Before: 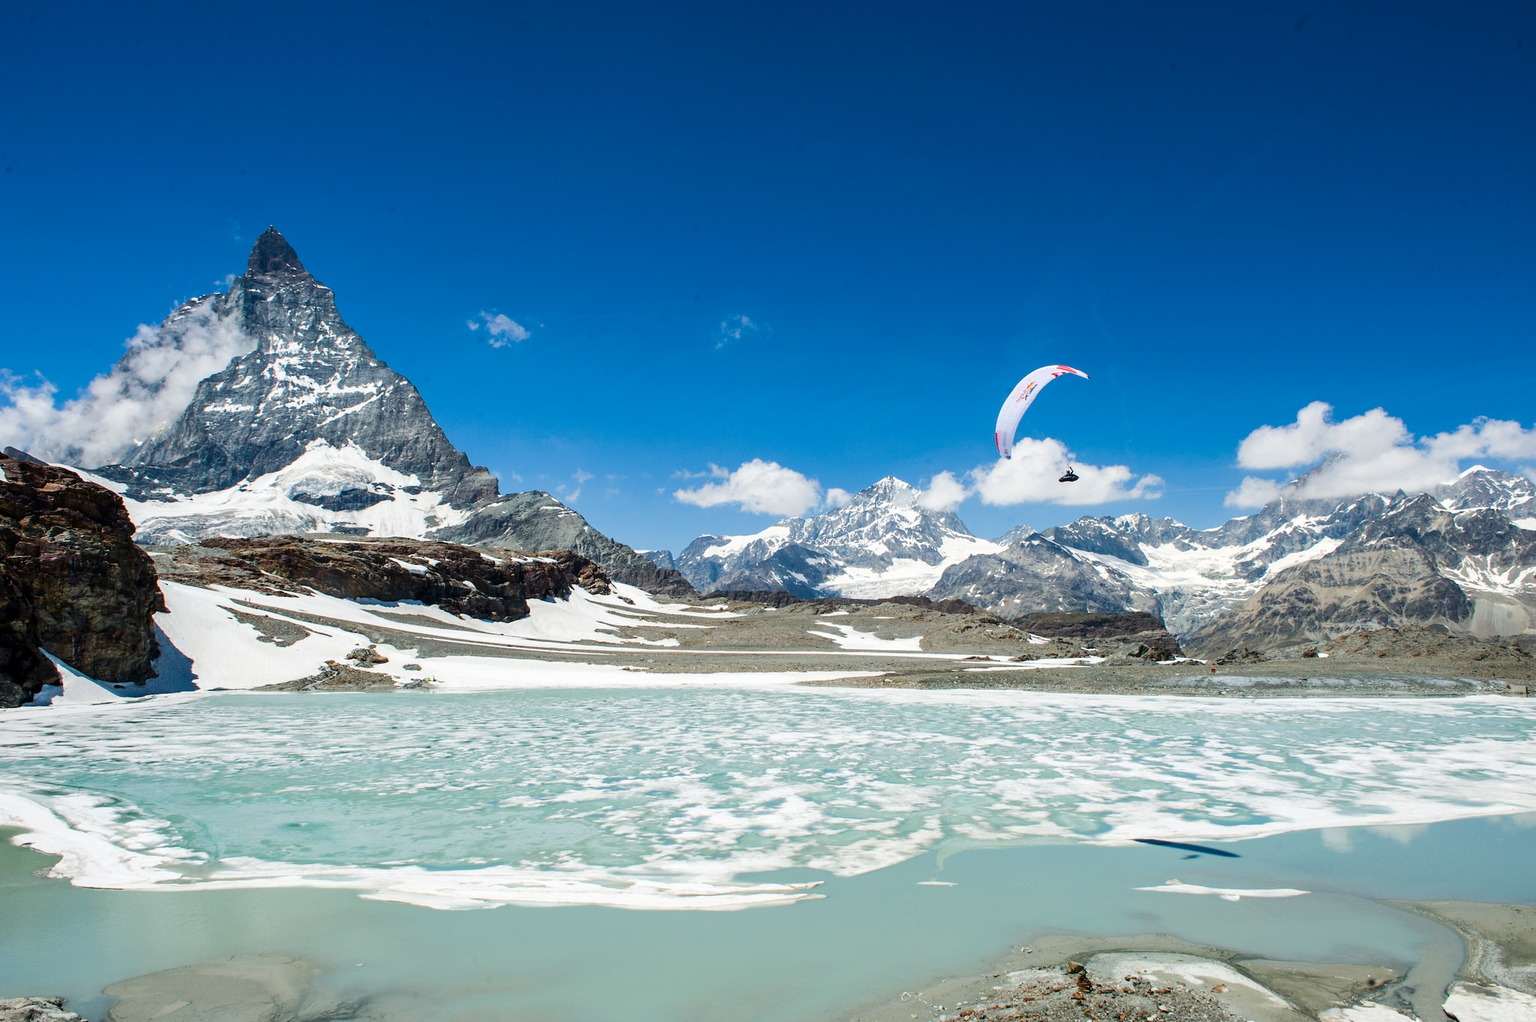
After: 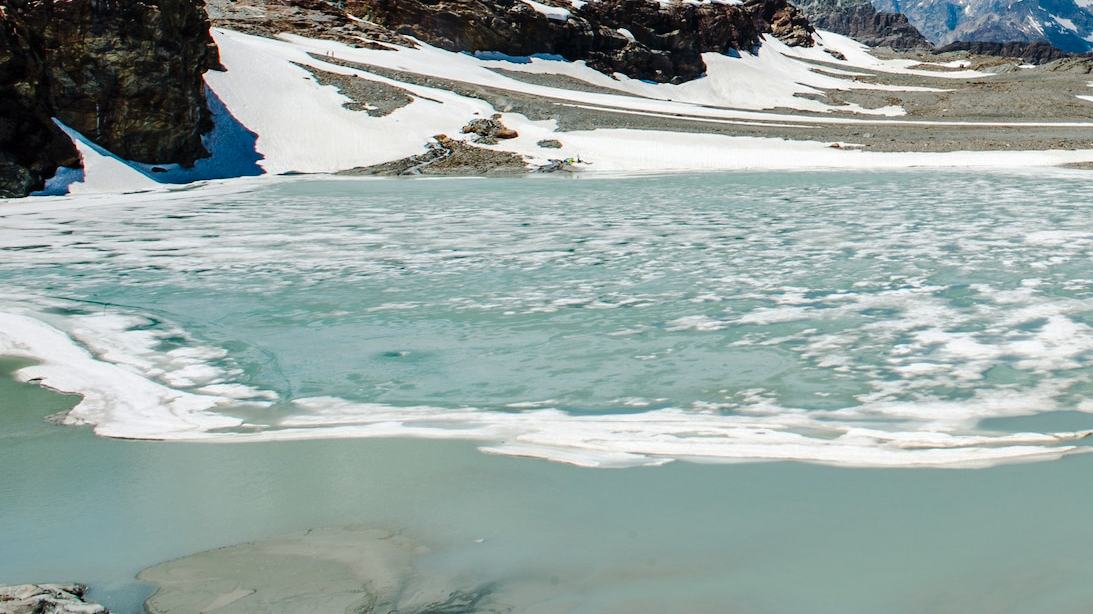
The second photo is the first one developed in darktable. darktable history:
crop and rotate: top 54.778%, right 46.61%, bottom 0.159%
shadows and highlights: soften with gaussian
tone curve: curves: ch0 [(0, 0) (0.003, 0.012) (0.011, 0.014) (0.025, 0.02) (0.044, 0.034) (0.069, 0.047) (0.1, 0.063) (0.136, 0.086) (0.177, 0.131) (0.224, 0.183) (0.277, 0.243) (0.335, 0.317) (0.399, 0.403) (0.468, 0.488) (0.543, 0.573) (0.623, 0.649) (0.709, 0.718) (0.801, 0.795) (0.898, 0.872) (1, 1)], preserve colors none
